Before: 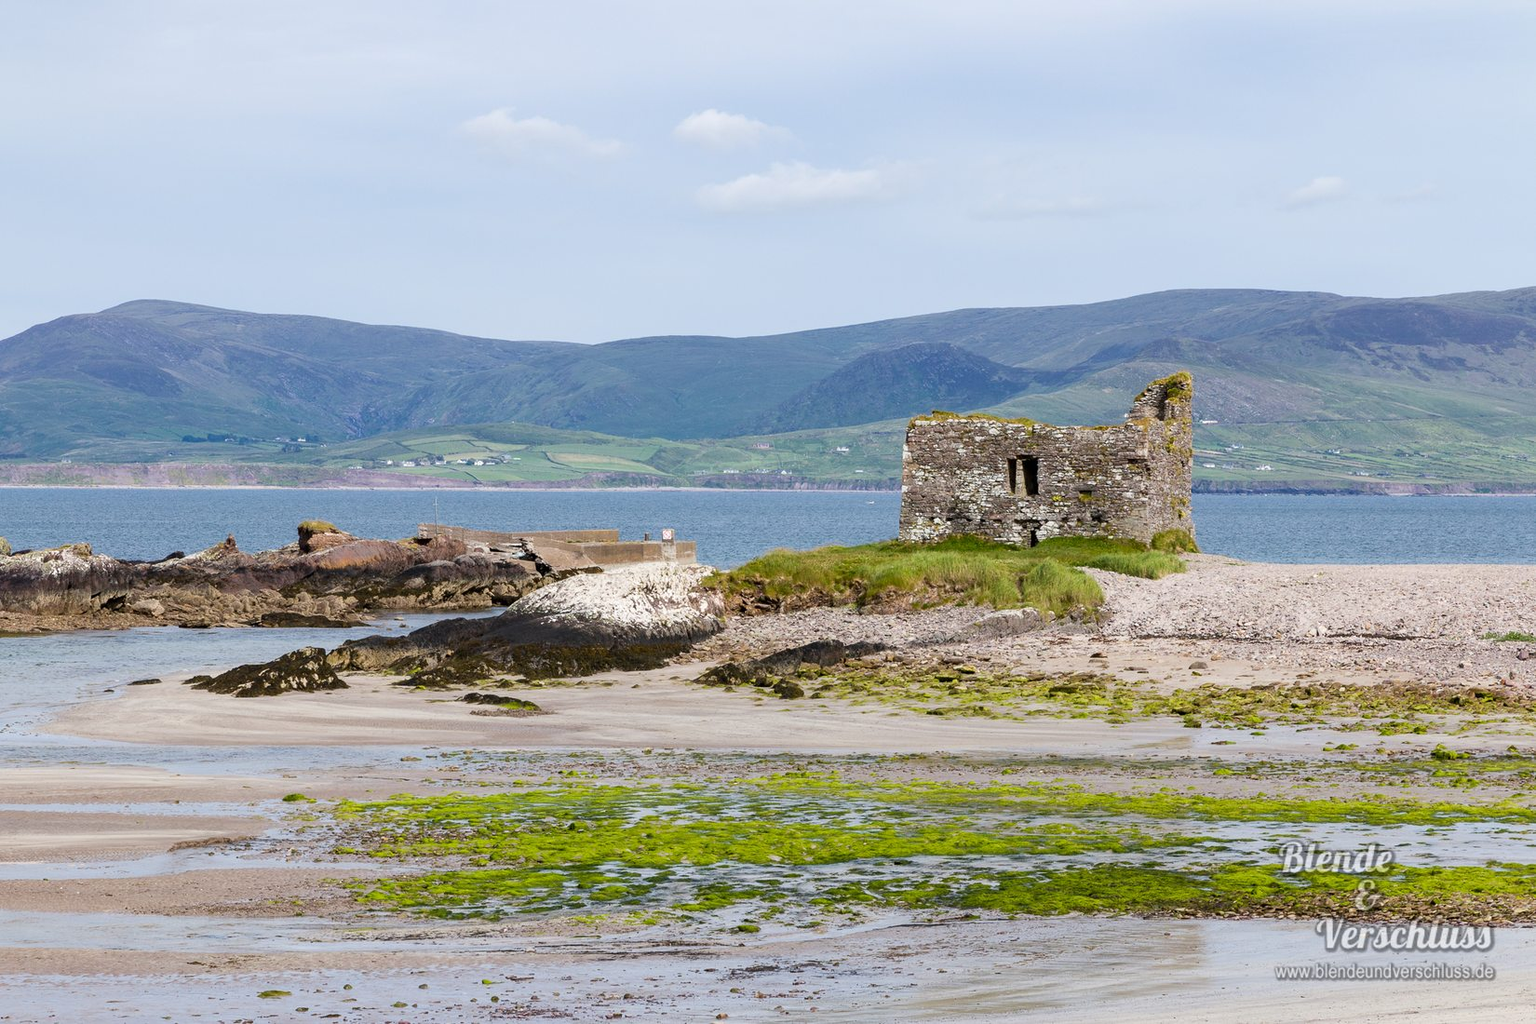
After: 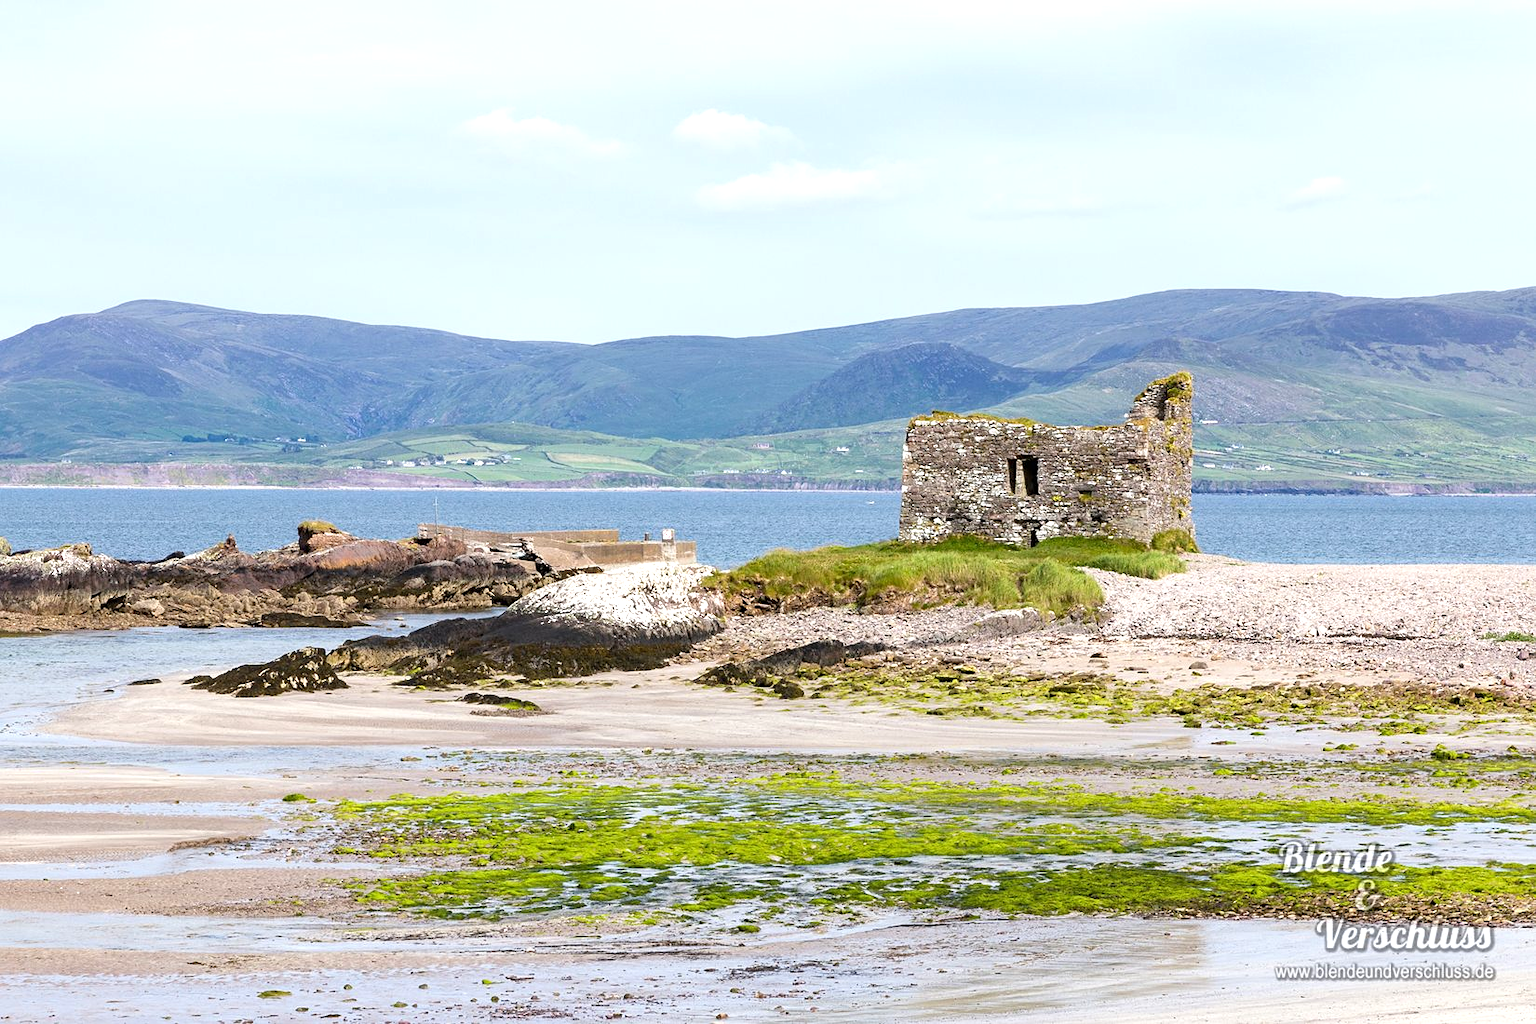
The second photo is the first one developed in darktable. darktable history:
sharpen: amount 0.203
exposure: exposure 0.559 EV, compensate exposure bias true, compensate highlight preservation false
